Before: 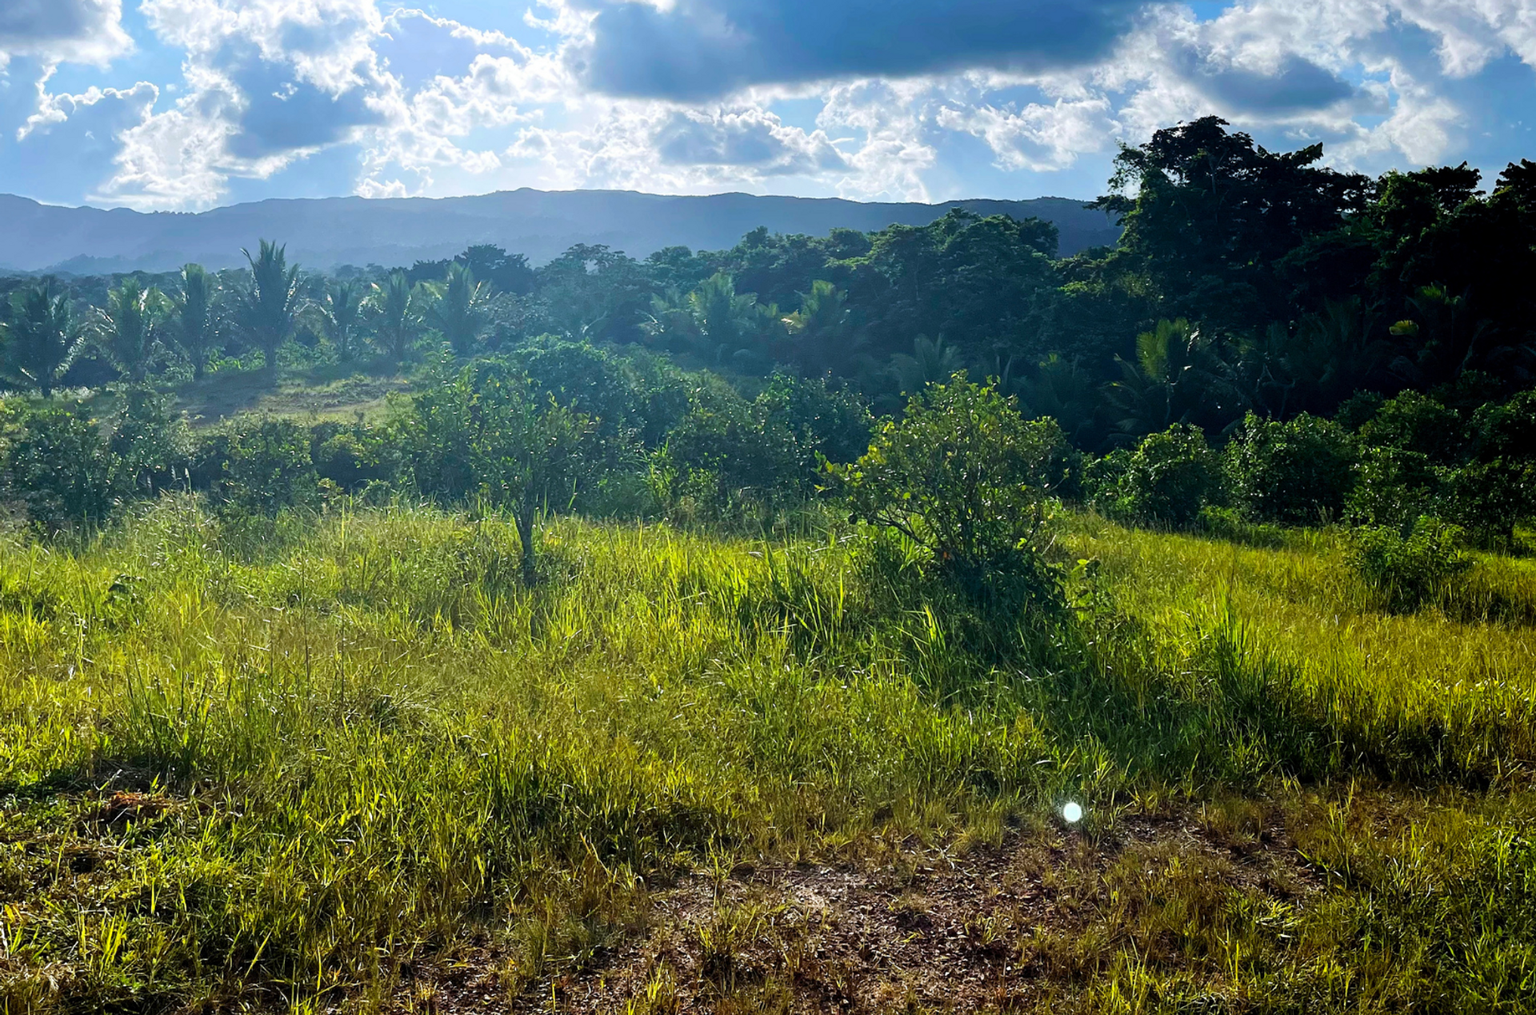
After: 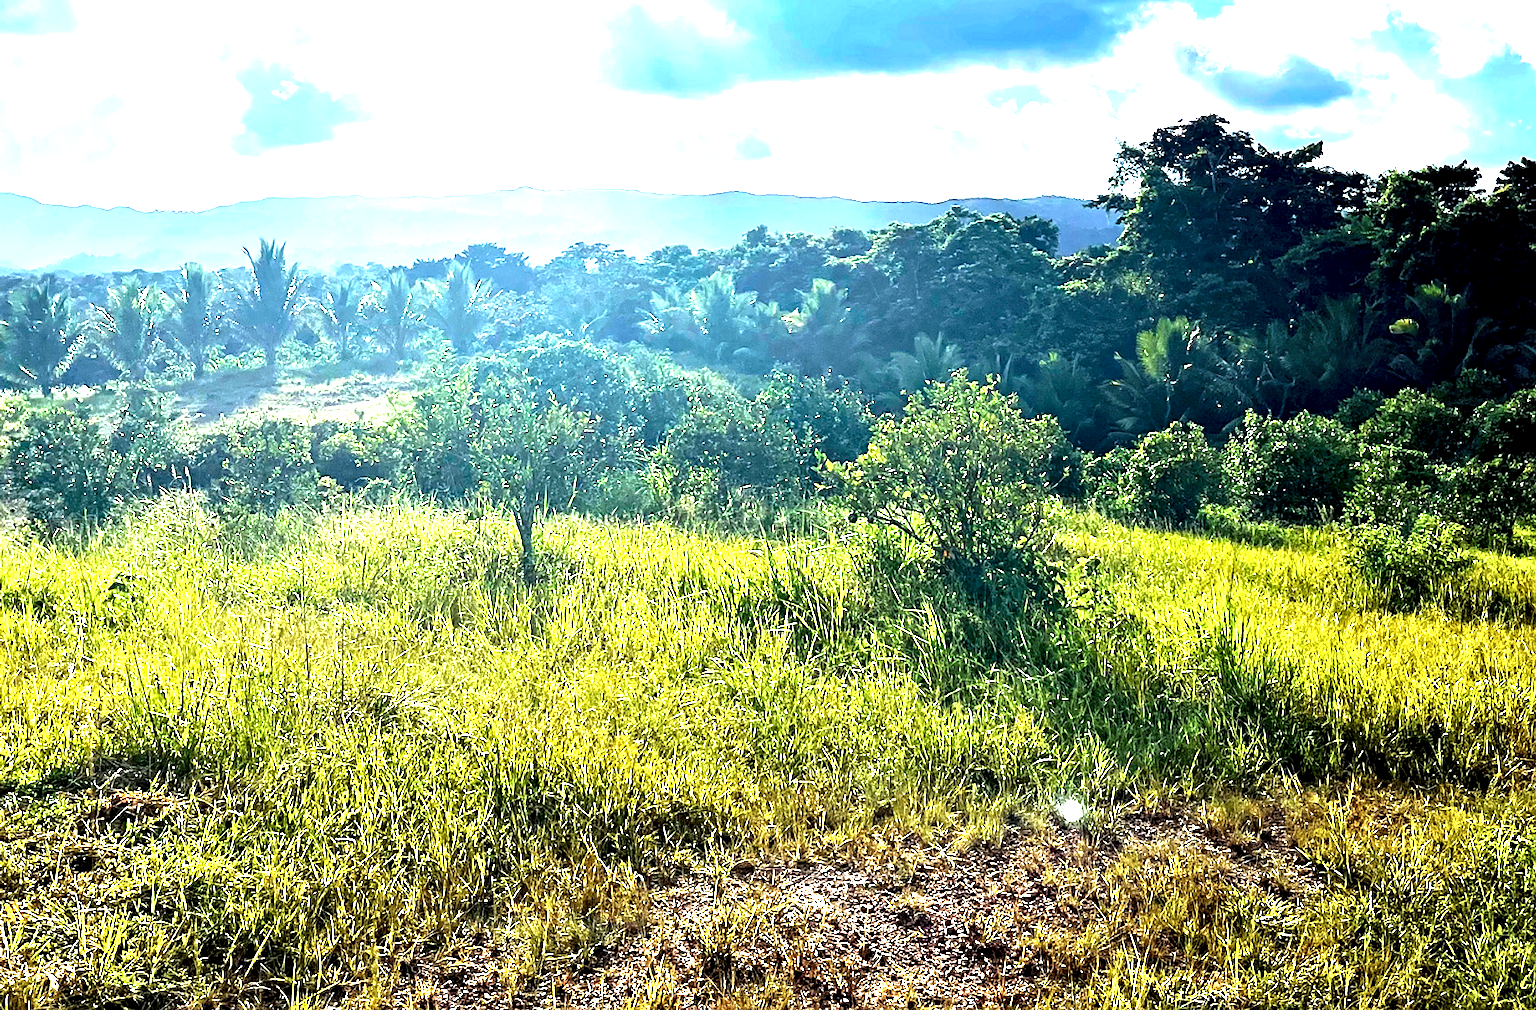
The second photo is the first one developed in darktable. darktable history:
contrast equalizer: octaves 7, y [[0.545, 0.572, 0.59, 0.59, 0.571, 0.545], [0.5 ×6], [0.5 ×6], [0 ×6], [0 ×6]]
sharpen: radius 1.893, amount 0.399, threshold 1.725
crop: top 0.235%, bottom 0.163%
exposure: exposure 2.021 EV, compensate highlight preservation false
